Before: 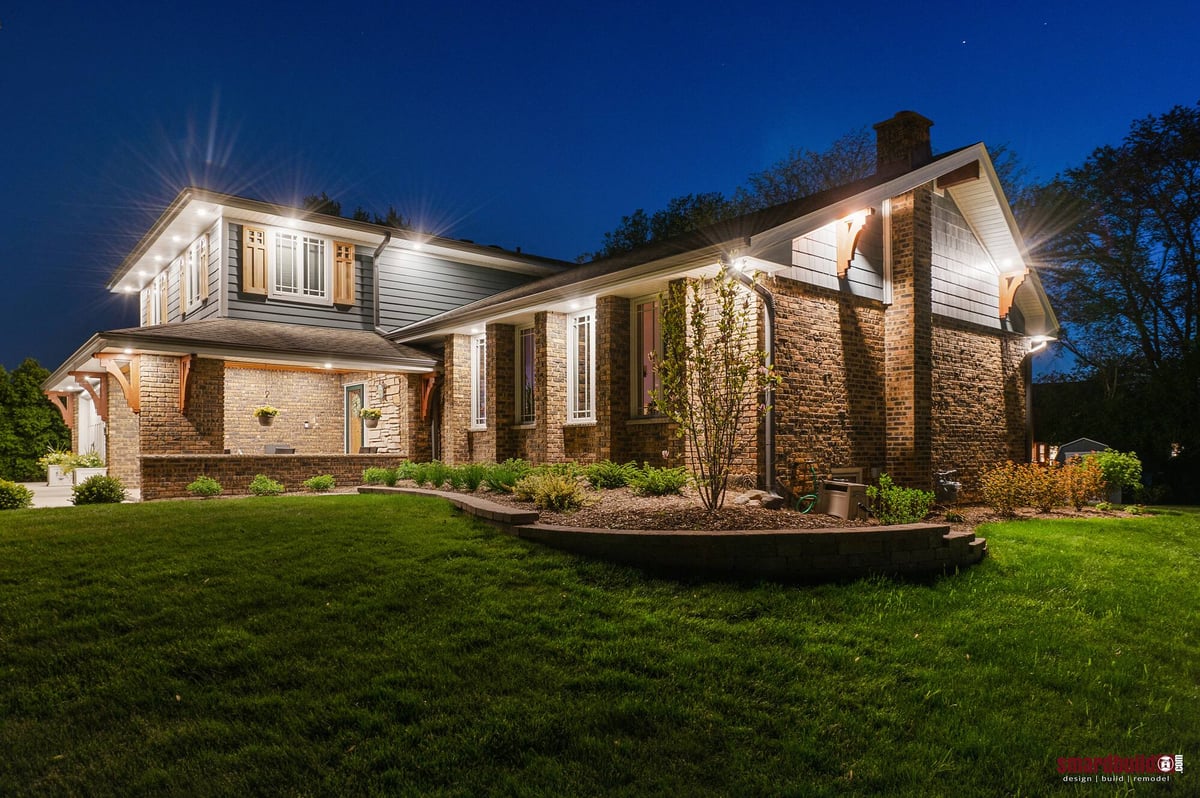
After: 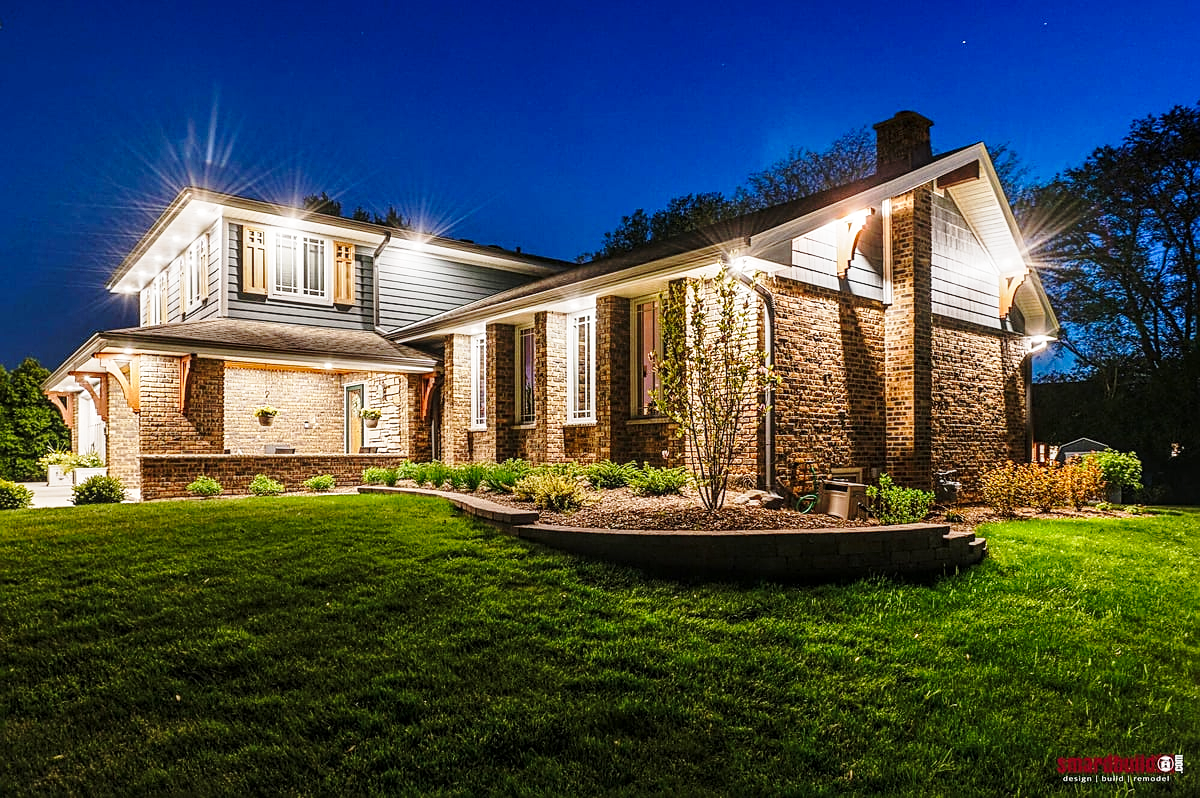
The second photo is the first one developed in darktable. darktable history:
base curve: curves: ch0 [(0, 0) (0.028, 0.03) (0.121, 0.232) (0.46, 0.748) (0.859, 0.968) (1, 1)], preserve colors none
sharpen: on, module defaults
local contrast: on, module defaults
